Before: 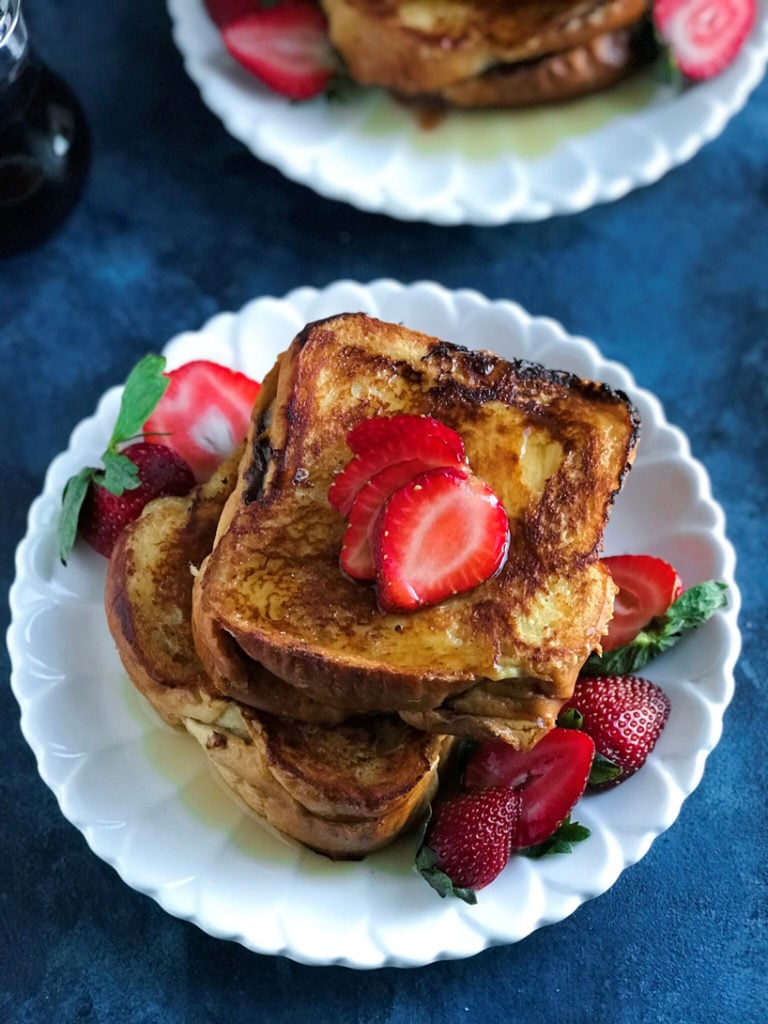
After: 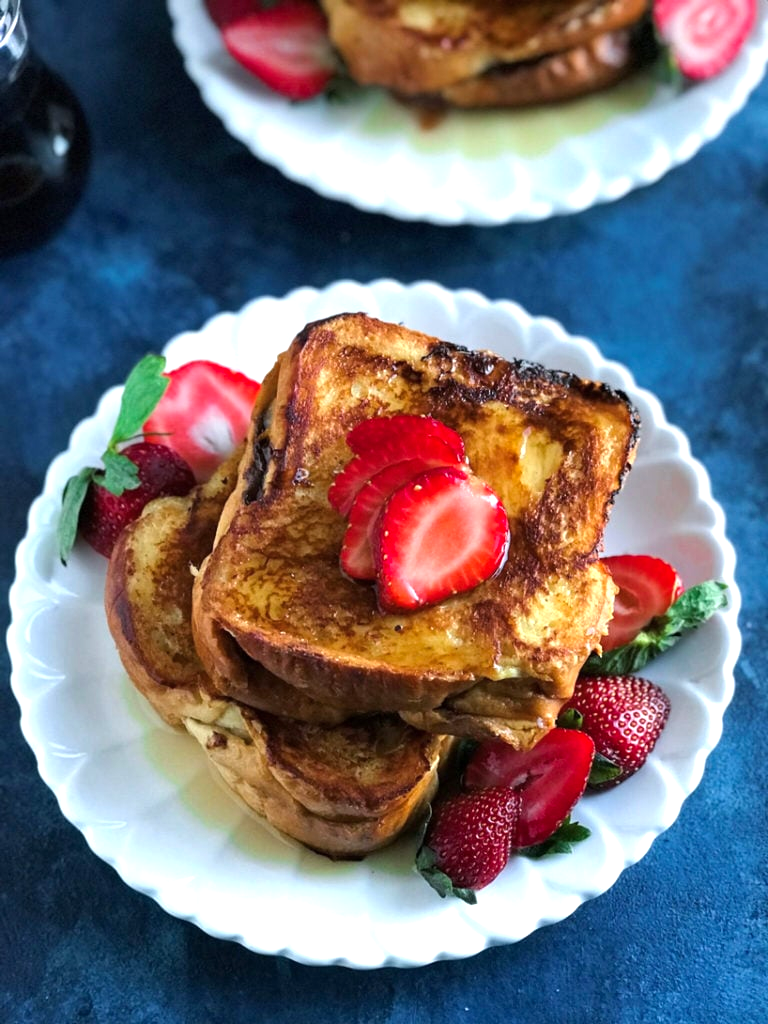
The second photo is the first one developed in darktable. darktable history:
color balance rgb: perceptual saturation grading › global saturation 0.81%, perceptual brilliance grading › global brilliance 24.362%, saturation formula JzAzBz (2021)
